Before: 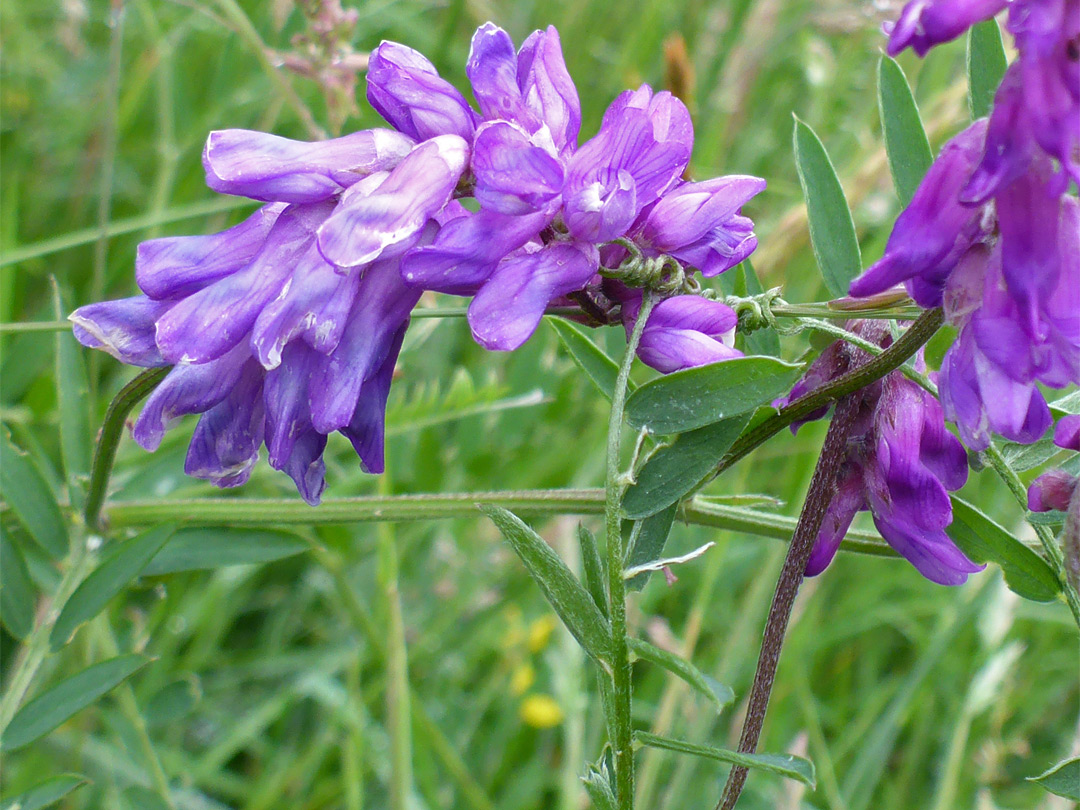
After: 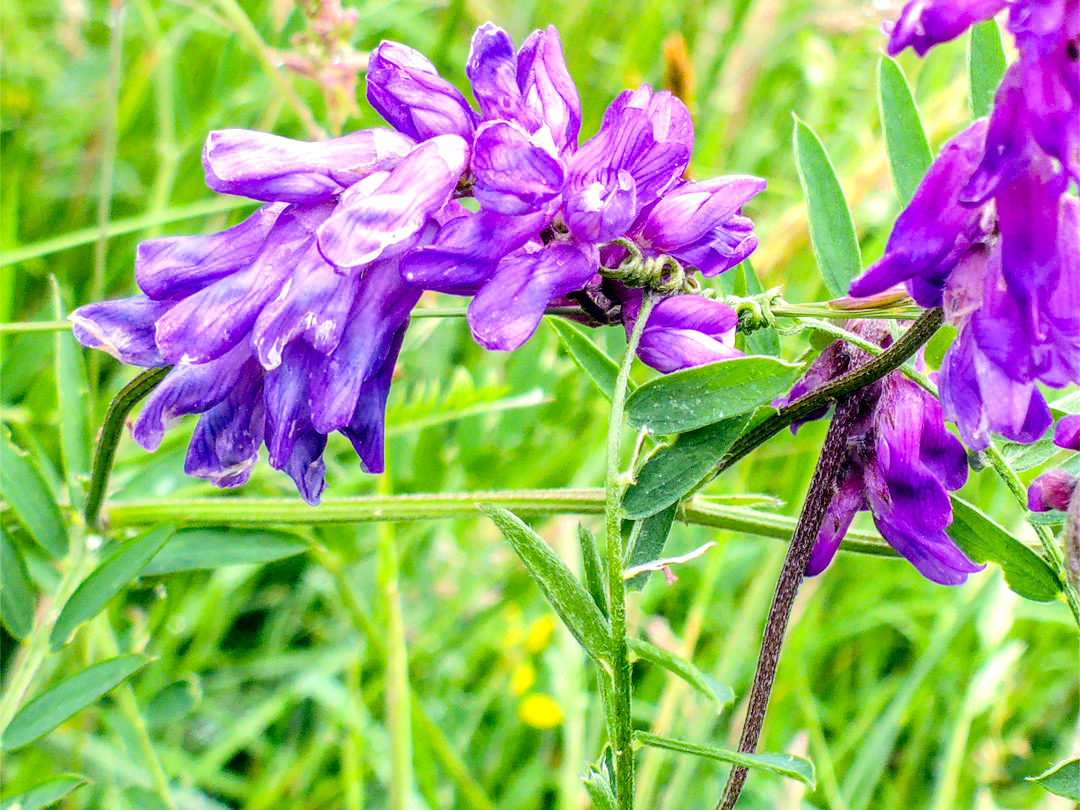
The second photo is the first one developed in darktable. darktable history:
tone equalizer: -7 EV 0.144 EV, -6 EV 0.587 EV, -5 EV 1.18 EV, -4 EV 1.33 EV, -3 EV 1.14 EV, -2 EV 0.6 EV, -1 EV 0.159 EV, edges refinement/feathering 500, mask exposure compensation -1.57 EV, preserve details no
color balance rgb: power › hue 310.21°, highlights gain › chroma 3.074%, highlights gain › hue 77.11°, global offset › chroma 0.147%, global offset › hue 253.27°, perceptual saturation grading › global saturation 25.327%, global vibrance 8.116%
local contrast: highlights 5%, shadows 3%, detail 181%
